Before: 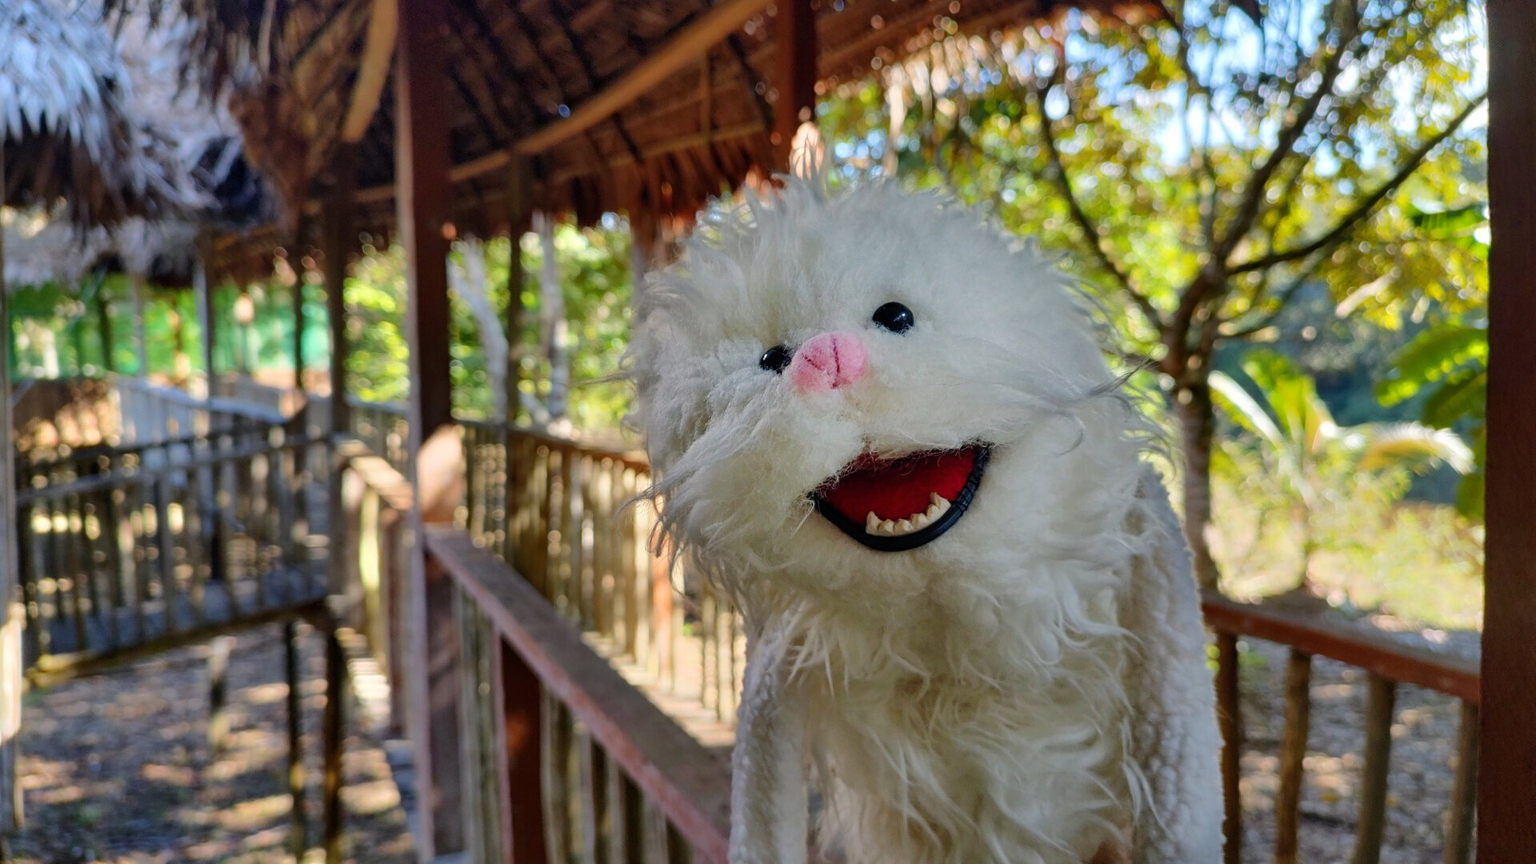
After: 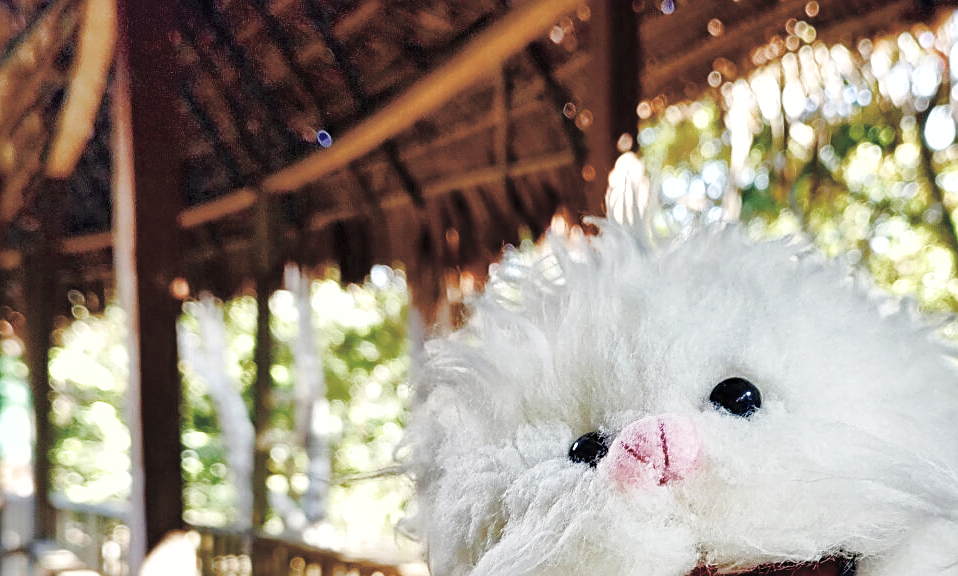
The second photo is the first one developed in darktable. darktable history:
exposure: exposure 0.772 EV, compensate highlight preservation false
shadows and highlights: on, module defaults
base curve: curves: ch0 [(0, 0) (0.036, 0.025) (0.121, 0.166) (0.206, 0.329) (0.605, 0.79) (1, 1)], preserve colors none
color correction: highlights b* 0.046, saturation 0.511
contrast brightness saturation: brightness 0.122
color balance rgb: perceptual saturation grading › global saturation 0.828%, perceptual saturation grading › highlights -29.322%, perceptual saturation grading › mid-tones 28.772%, perceptual saturation grading › shadows 59.578%, global vibrance 16.473%, saturation formula JzAzBz (2021)
crop: left 19.855%, right 30.216%, bottom 46.635%
sharpen: on, module defaults
